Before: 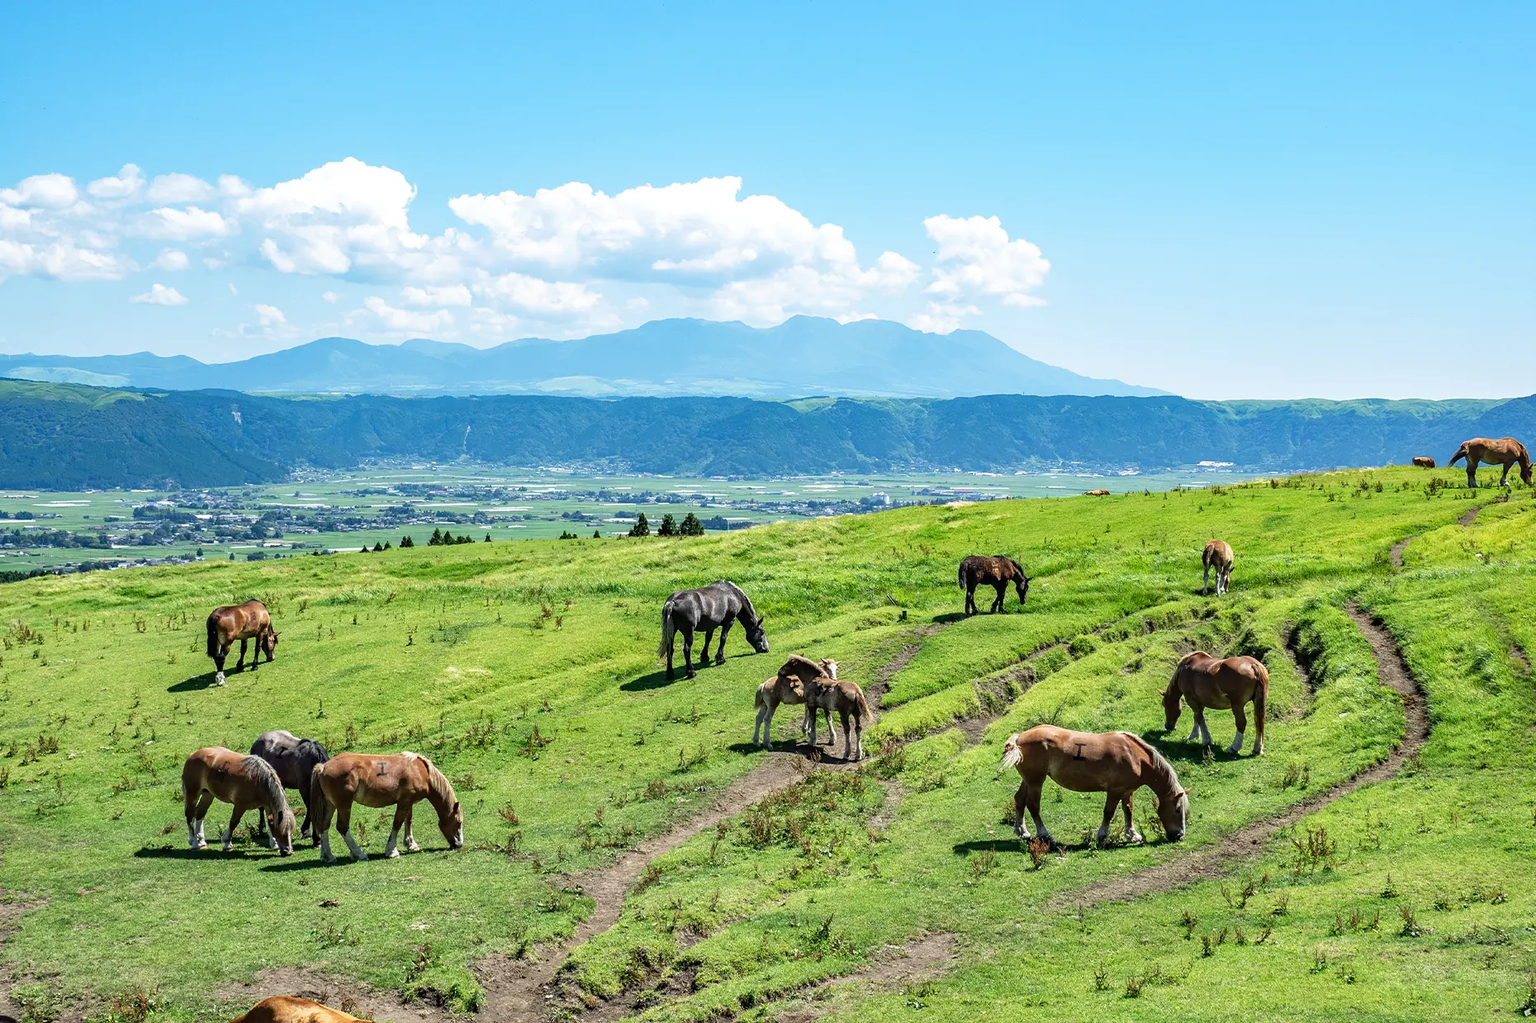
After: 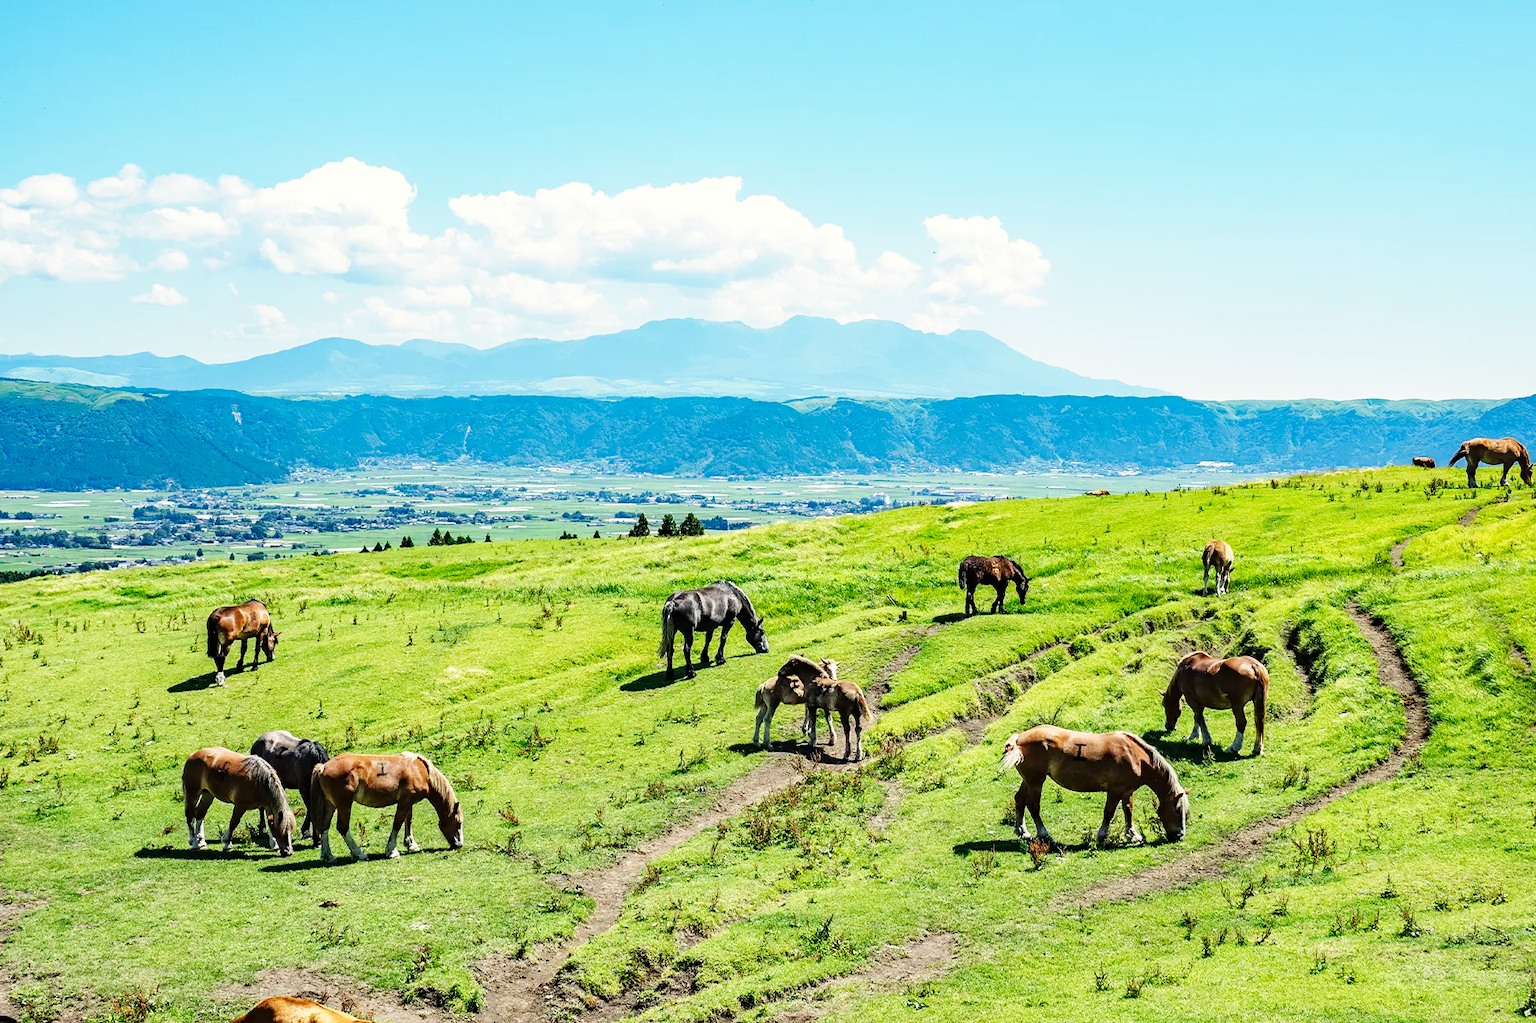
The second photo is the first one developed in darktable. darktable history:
haze removal: compatibility mode true, adaptive false
base curve: curves: ch0 [(0, 0) (0.032, 0.025) (0.121, 0.166) (0.206, 0.329) (0.605, 0.79) (1, 1)], preserve colors none
color correction: highlights b* 3
